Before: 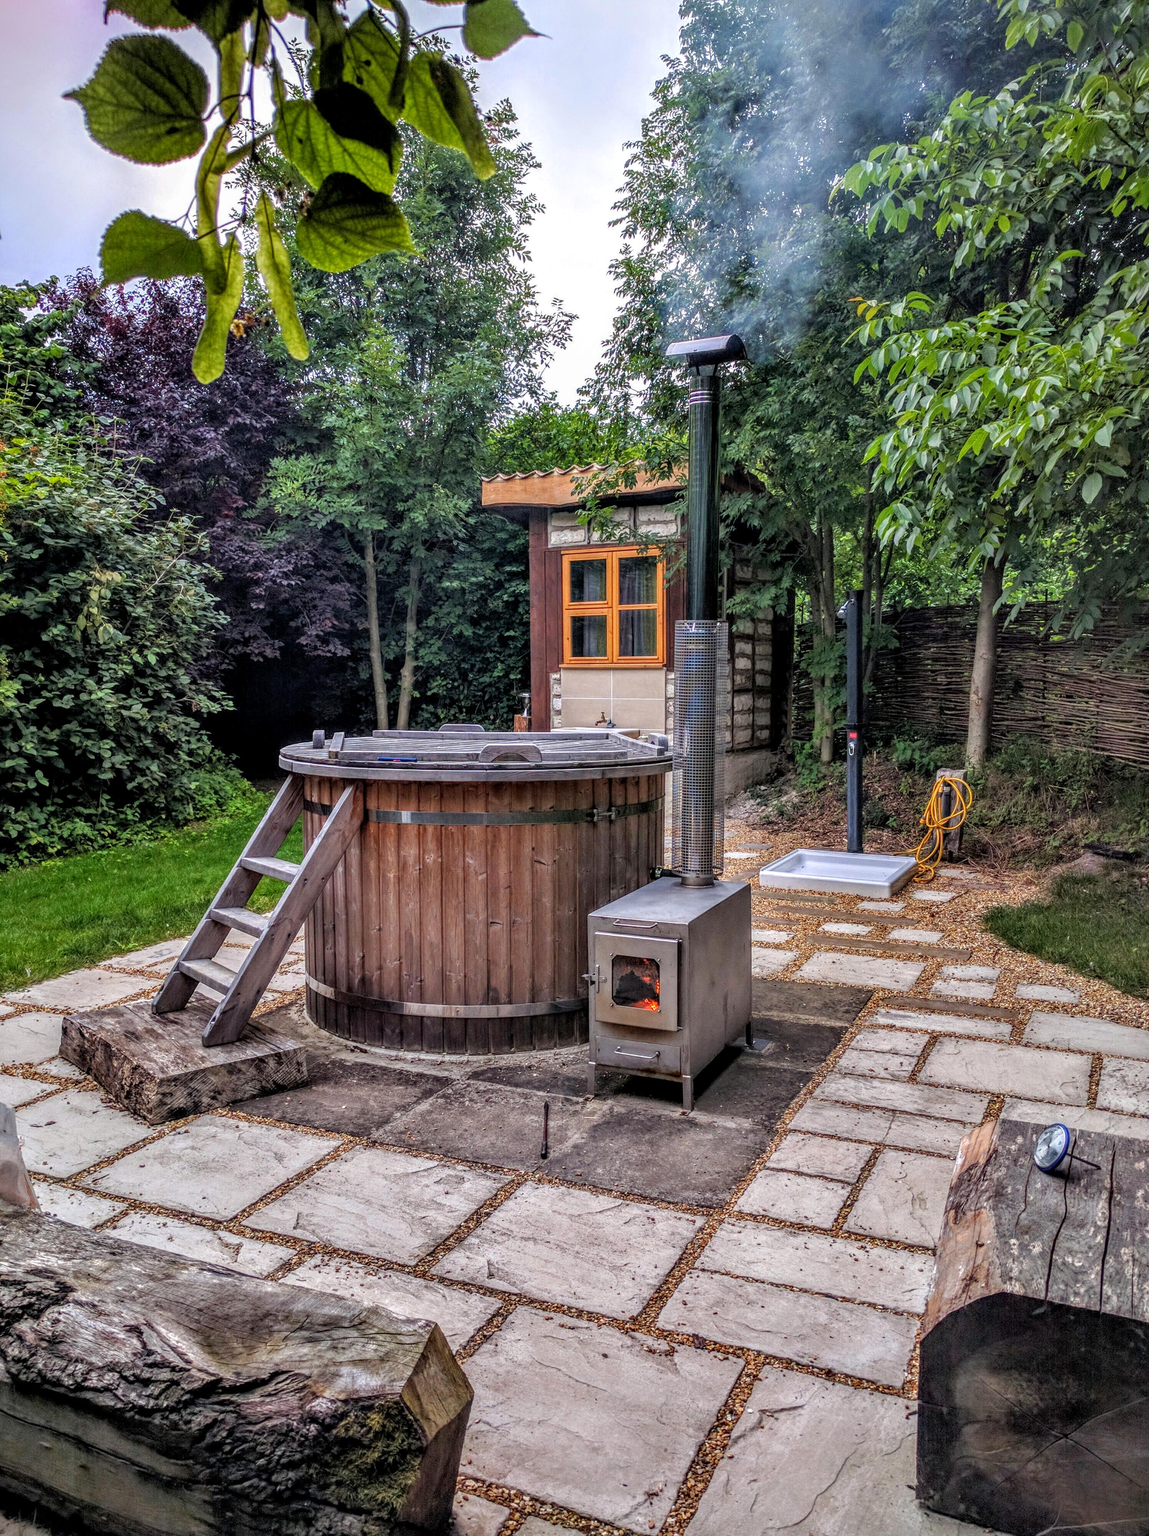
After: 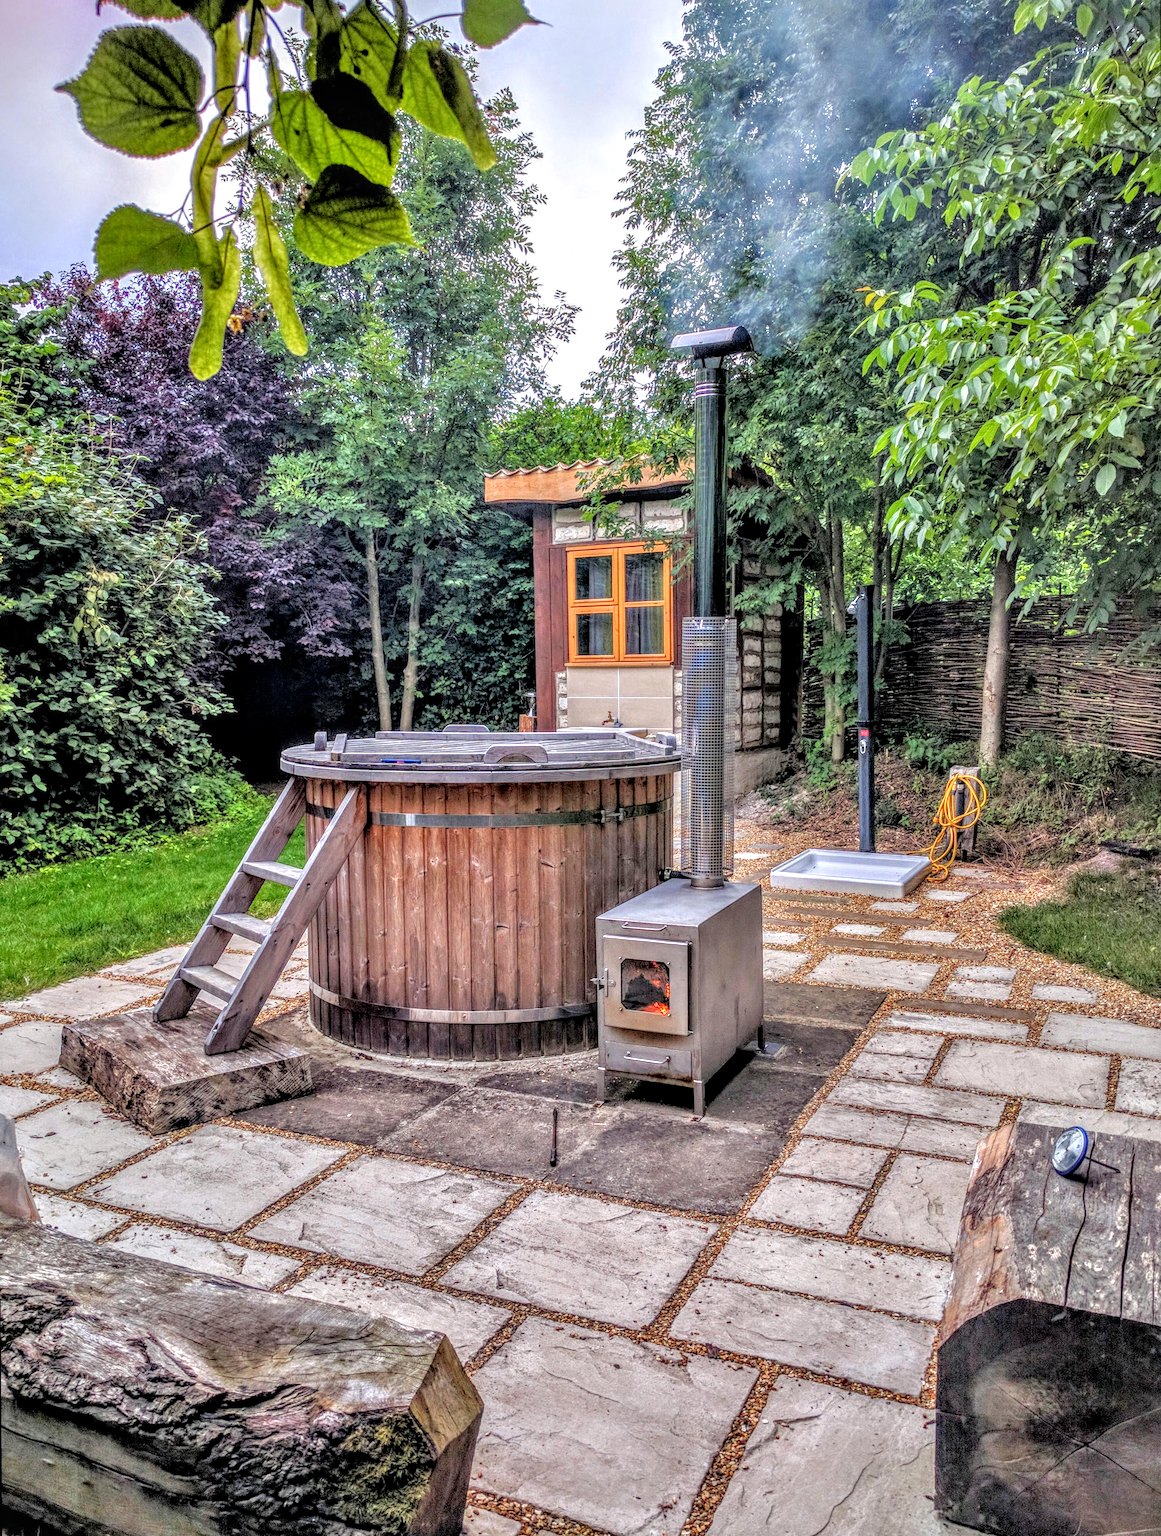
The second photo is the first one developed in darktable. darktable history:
rotate and perspective: rotation -0.45°, automatic cropping original format, crop left 0.008, crop right 0.992, crop top 0.012, crop bottom 0.988
tone equalizer: -7 EV 0.15 EV, -6 EV 0.6 EV, -5 EV 1.15 EV, -4 EV 1.33 EV, -3 EV 1.15 EV, -2 EV 0.6 EV, -1 EV 0.15 EV, mask exposure compensation -0.5 EV
local contrast: on, module defaults
white balance: emerald 1
